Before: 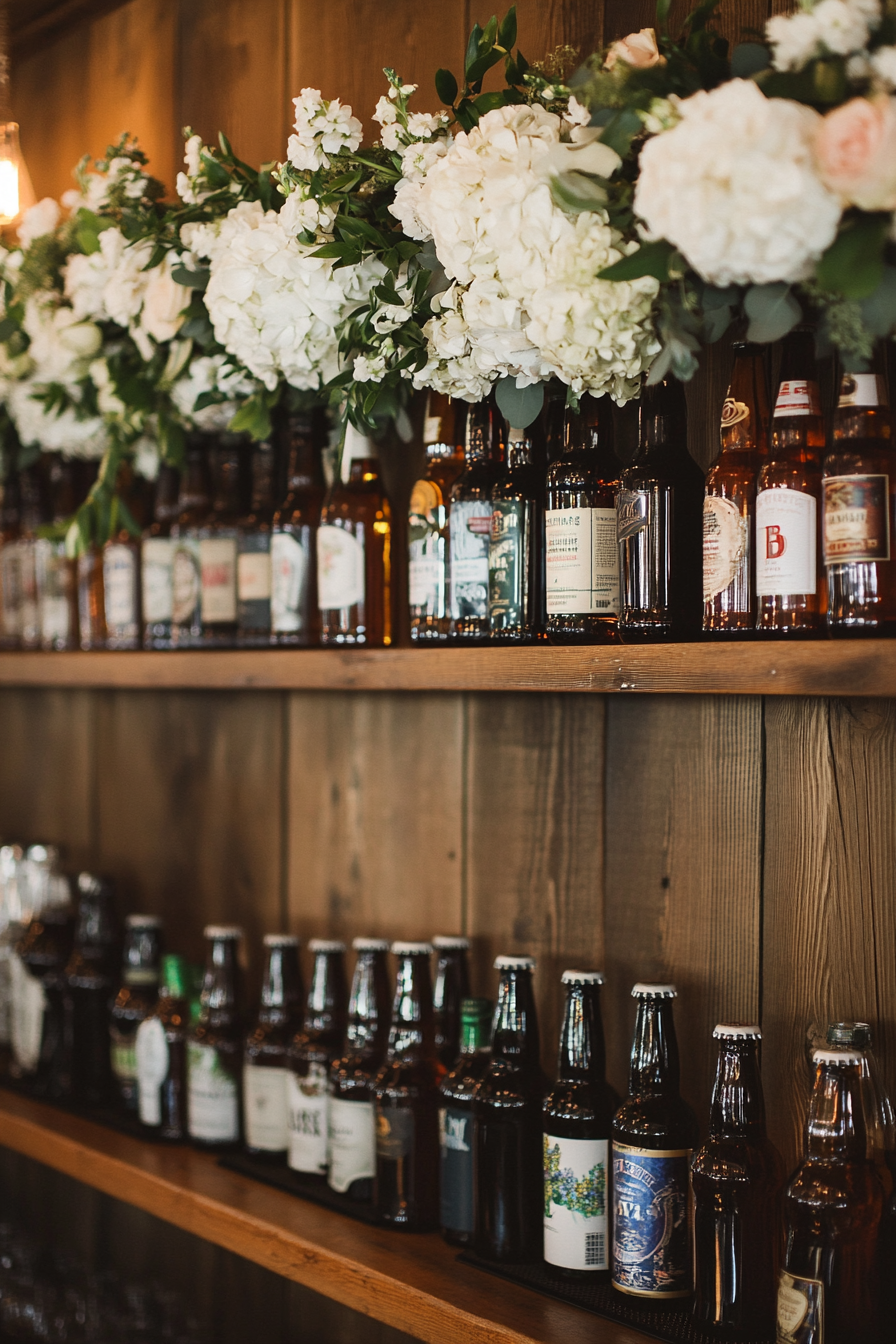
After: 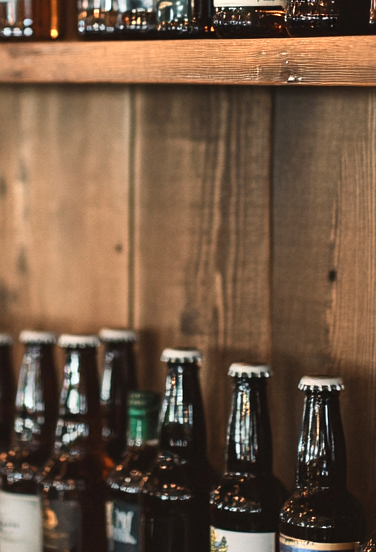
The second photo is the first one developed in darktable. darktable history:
exposure: exposure 0.203 EV, compensate exposure bias true, compensate highlight preservation false
crop: left 37.224%, top 45.177%, right 20.731%, bottom 13.686%
color zones: curves: ch0 [(0.018, 0.548) (0.197, 0.654) (0.425, 0.447) (0.605, 0.658) (0.732, 0.579)]; ch1 [(0.105, 0.531) (0.224, 0.531) (0.386, 0.39) (0.618, 0.456) (0.732, 0.456) (0.956, 0.421)]; ch2 [(0.039, 0.583) (0.215, 0.465) (0.399, 0.544) (0.465, 0.548) (0.614, 0.447) (0.724, 0.43) (0.882, 0.623) (0.956, 0.632)]
